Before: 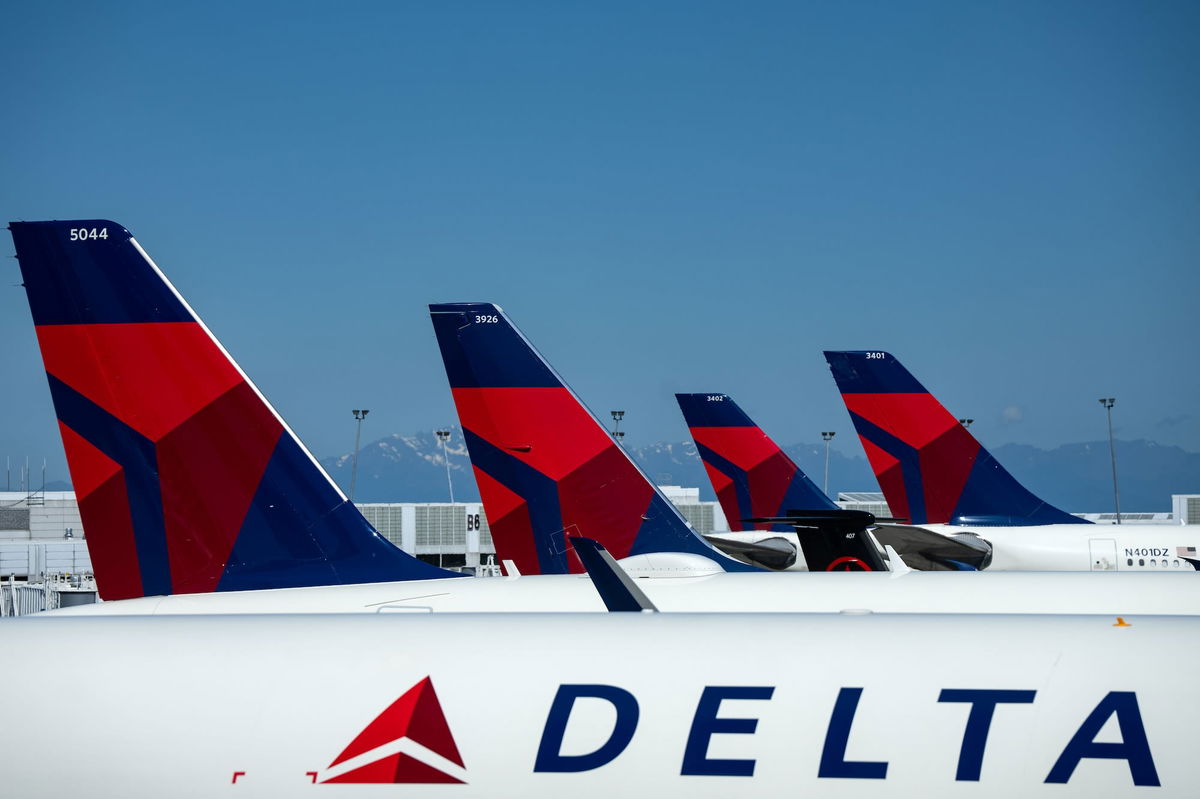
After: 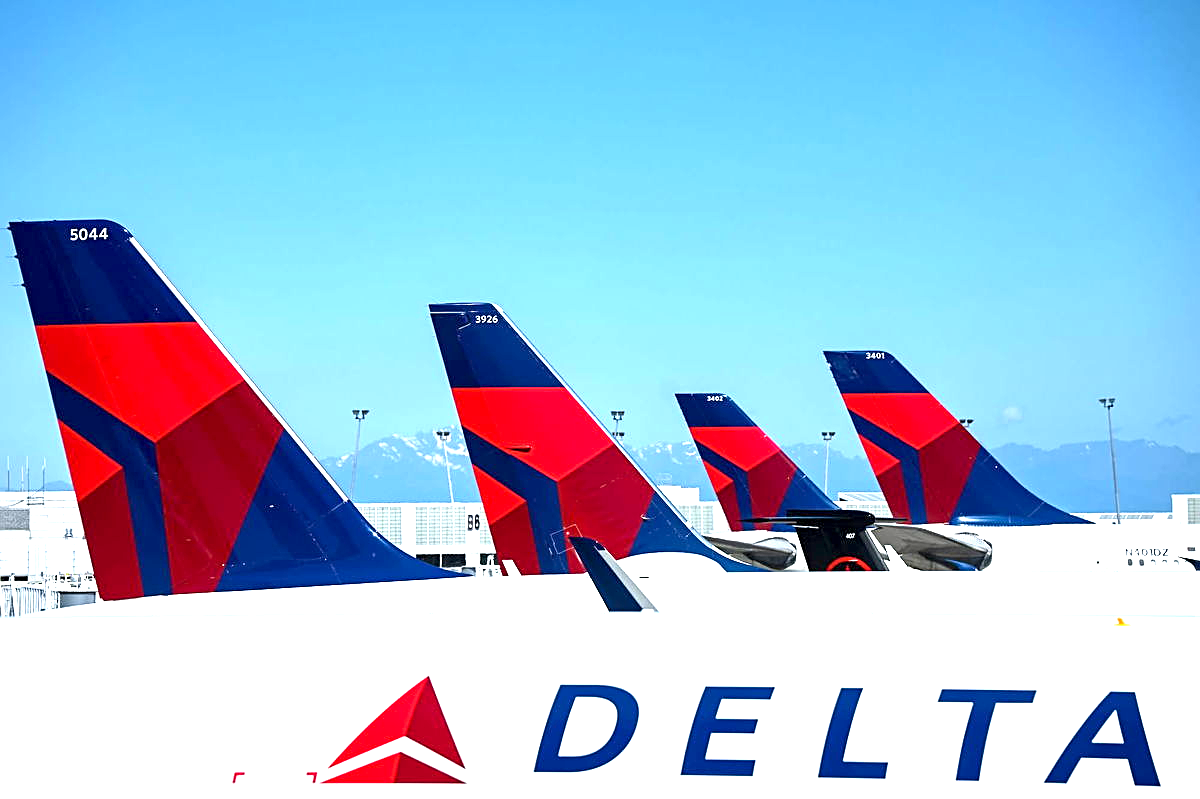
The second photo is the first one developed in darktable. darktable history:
exposure: black level correction 0.001, exposure 1.828 EV, compensate exposure bias true, compensate highlight preservation false
sharpen: amount 0.494
